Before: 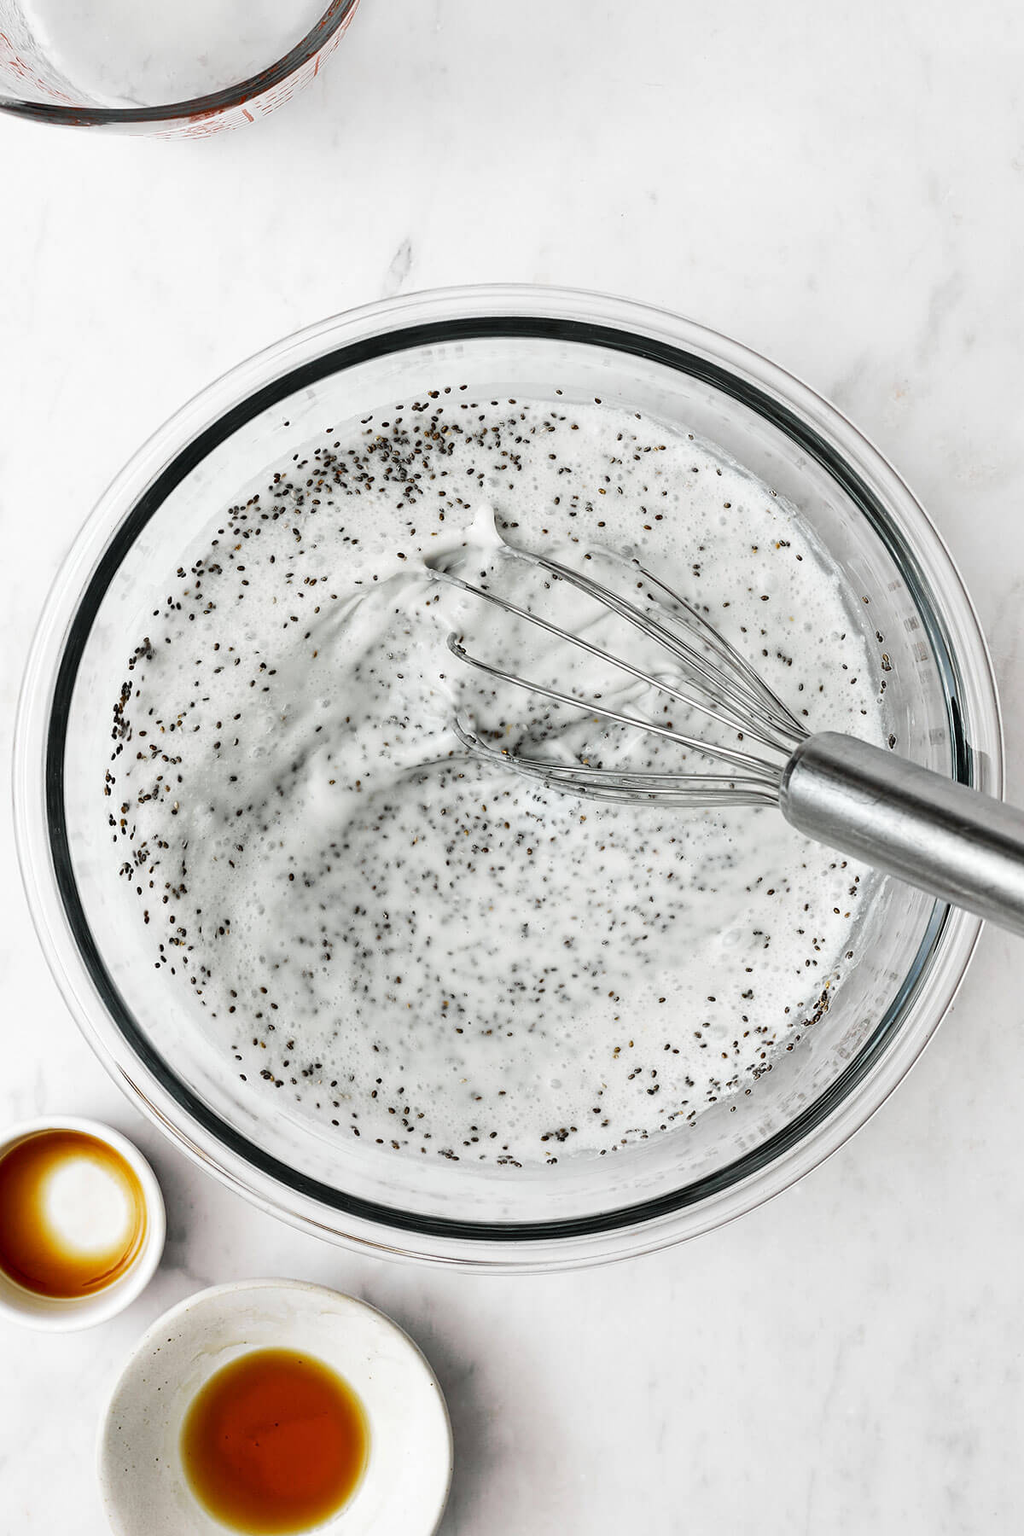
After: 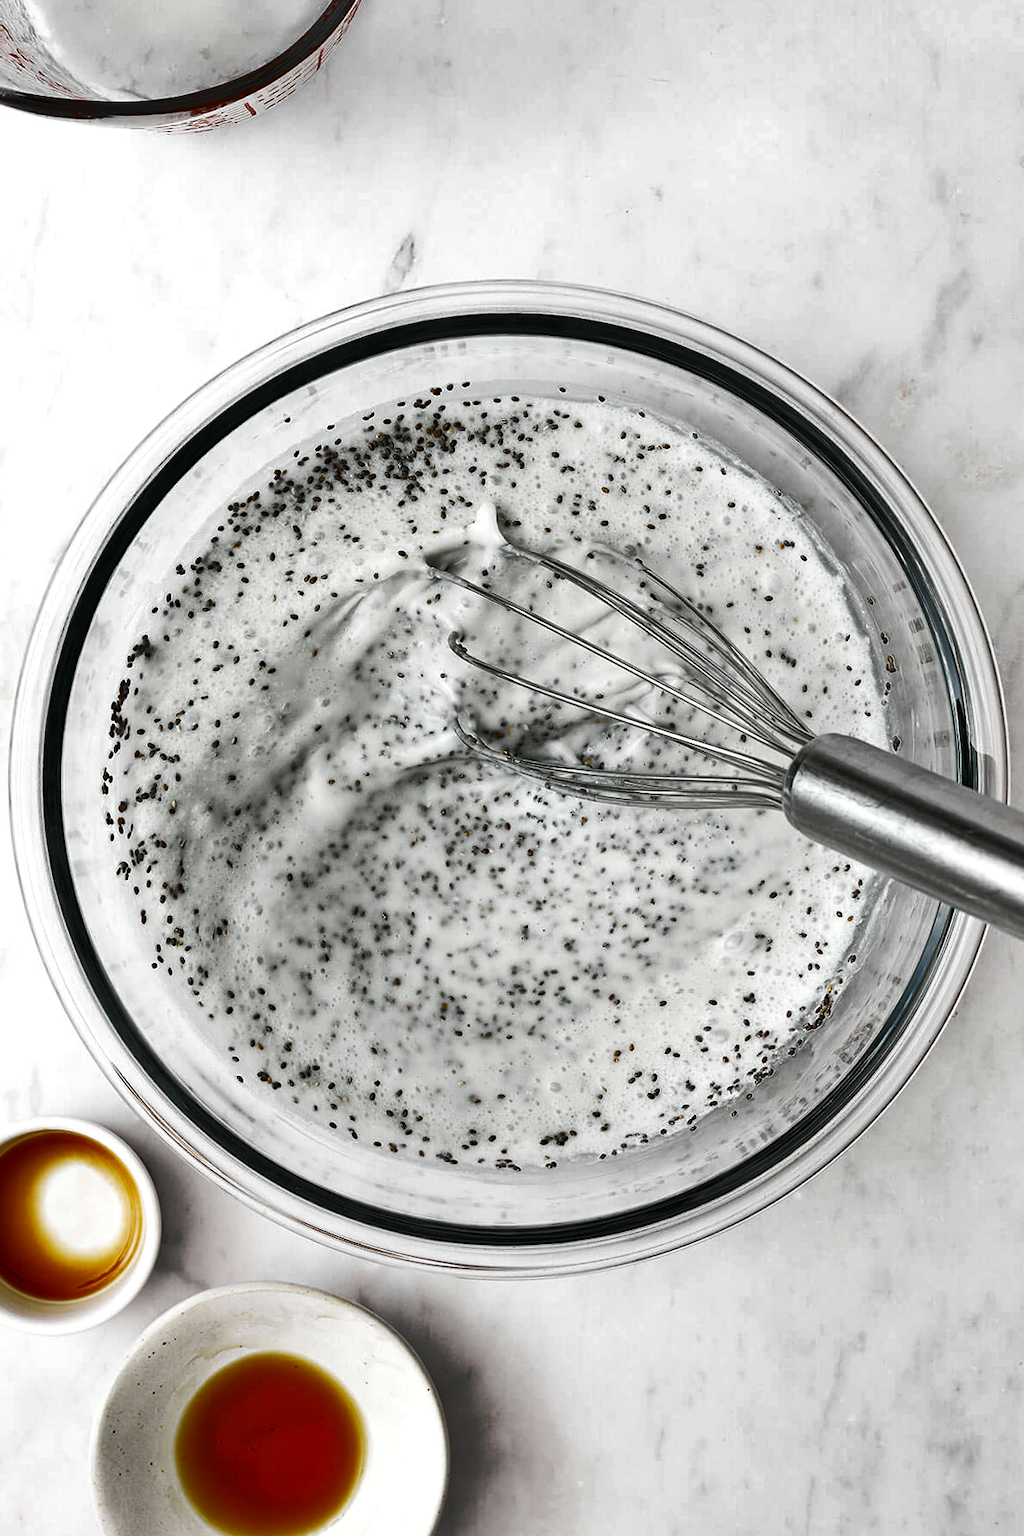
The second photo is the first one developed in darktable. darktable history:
crop and rotate: angle -0.305°
shadows and highlights: radius 168.8, shadows 26.75, white point adjustment 3.29, highlights -68.72, soften with gaussian
